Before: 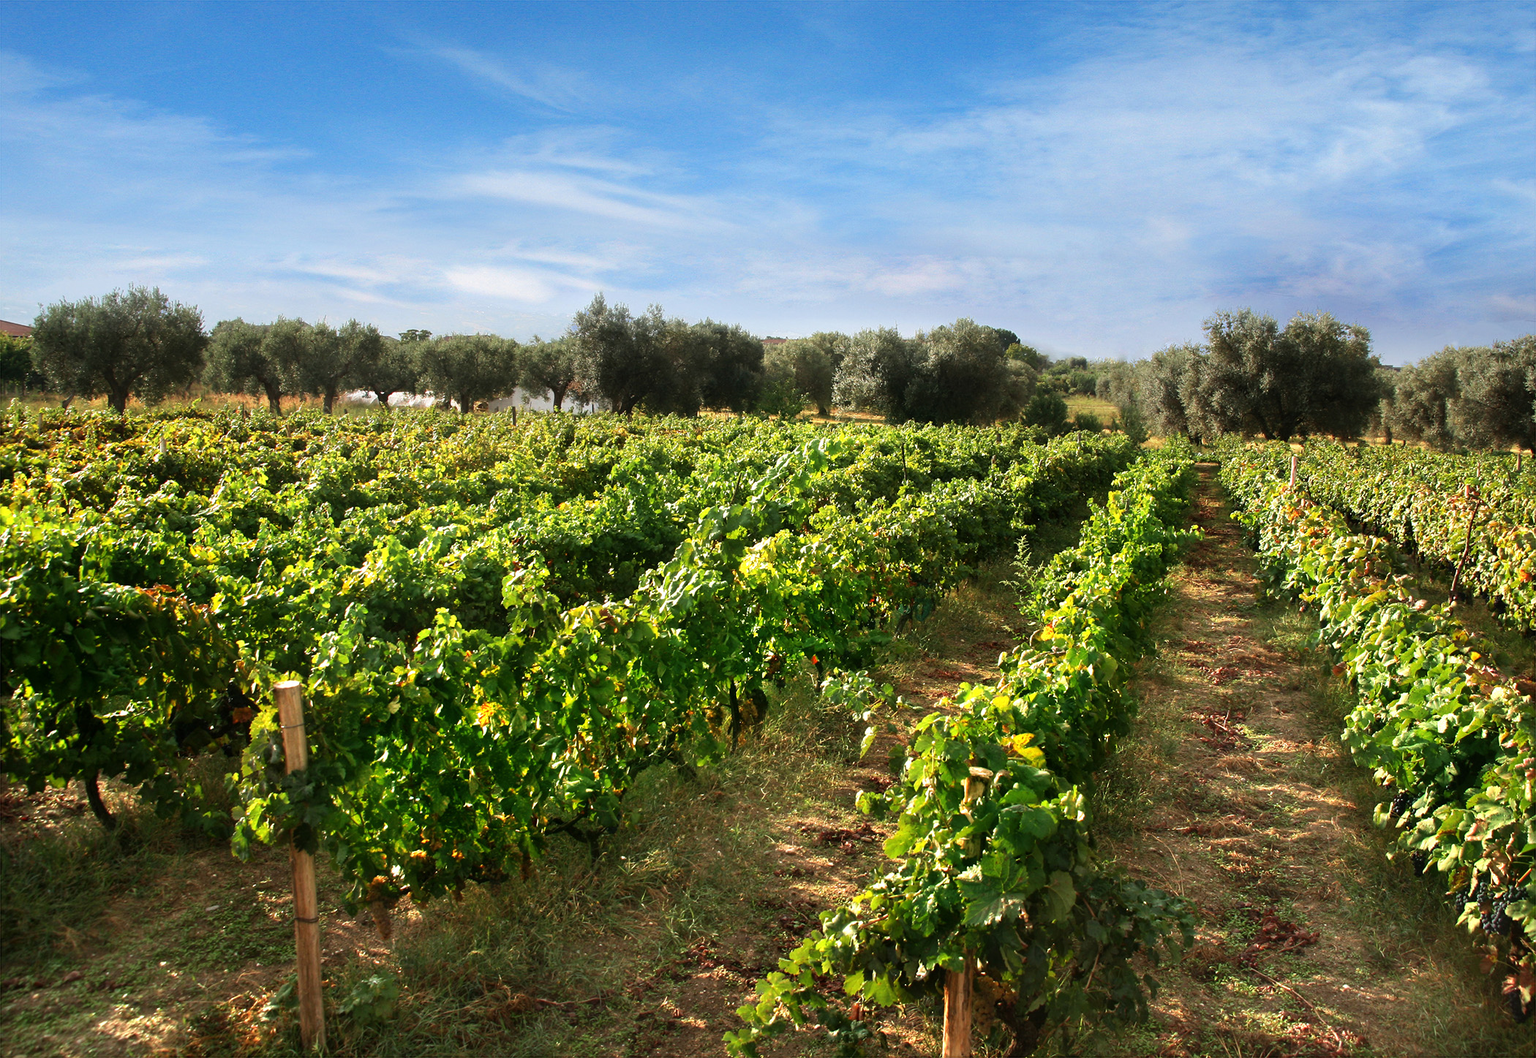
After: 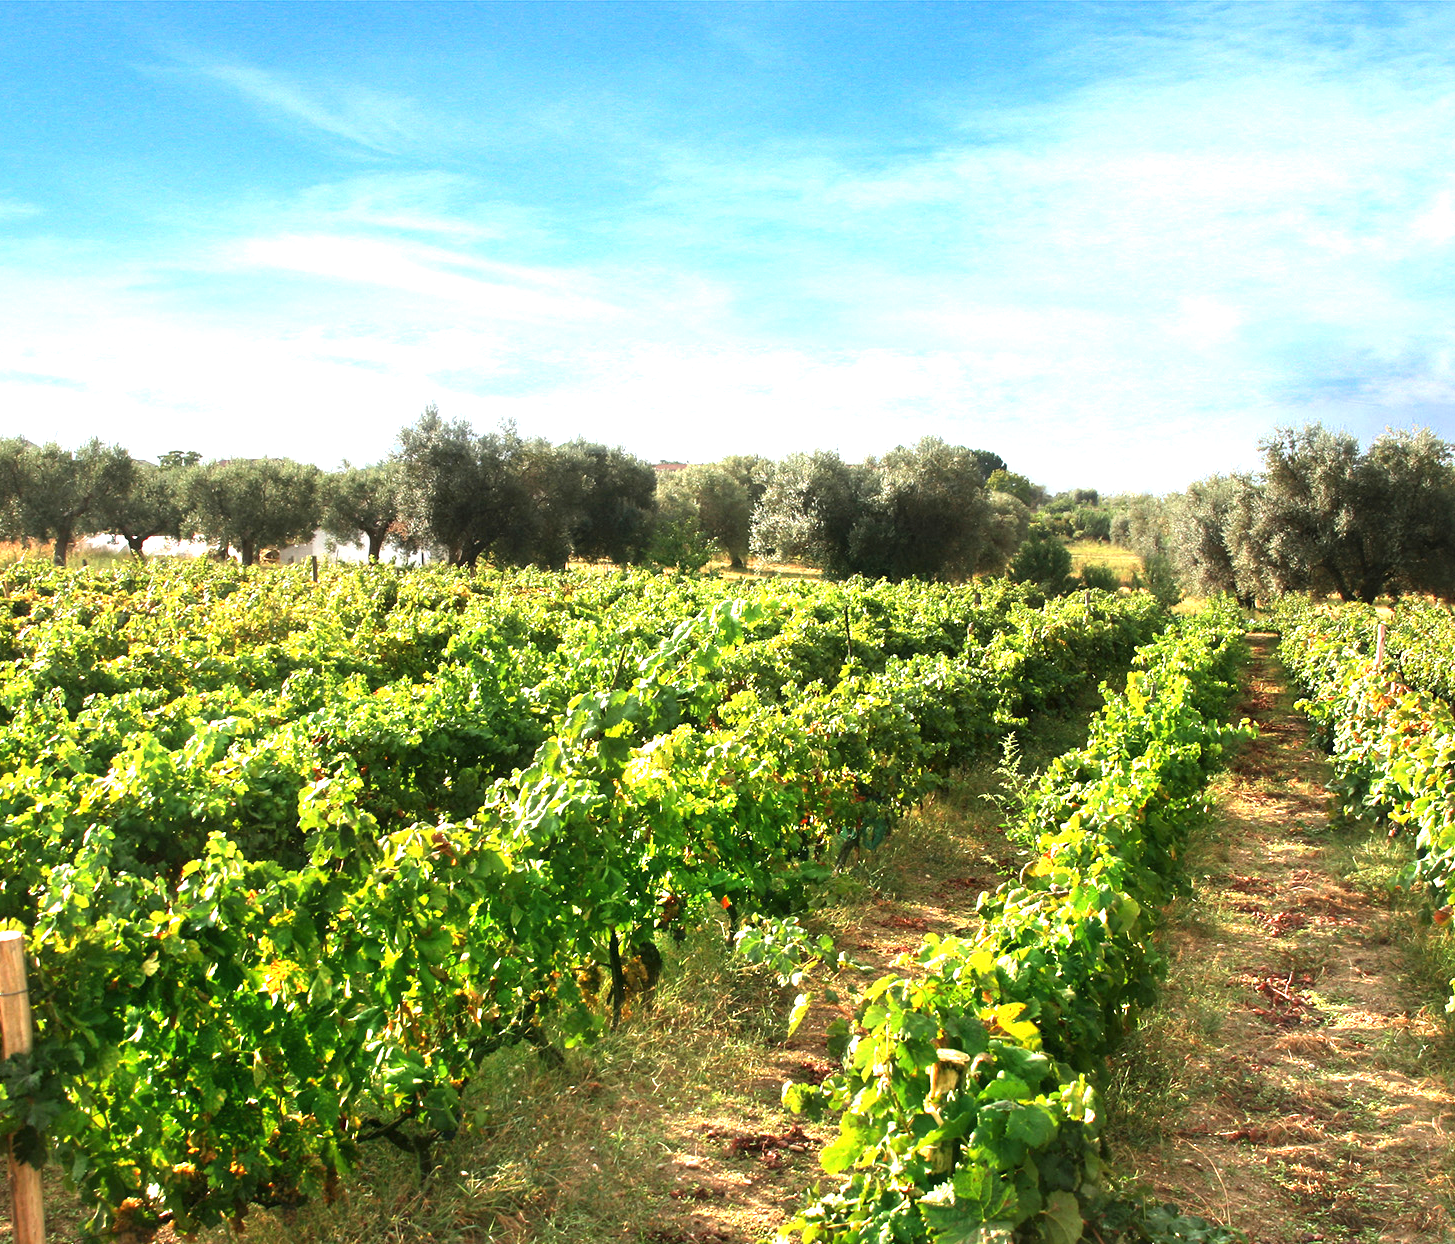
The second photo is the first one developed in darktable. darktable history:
exposure: black level correction 0, exposure 1.1 EV, compensate exposure bias true, compensate highlight preservation false
crop: left 18.479%, right 12.2%, bottom 13.971%
